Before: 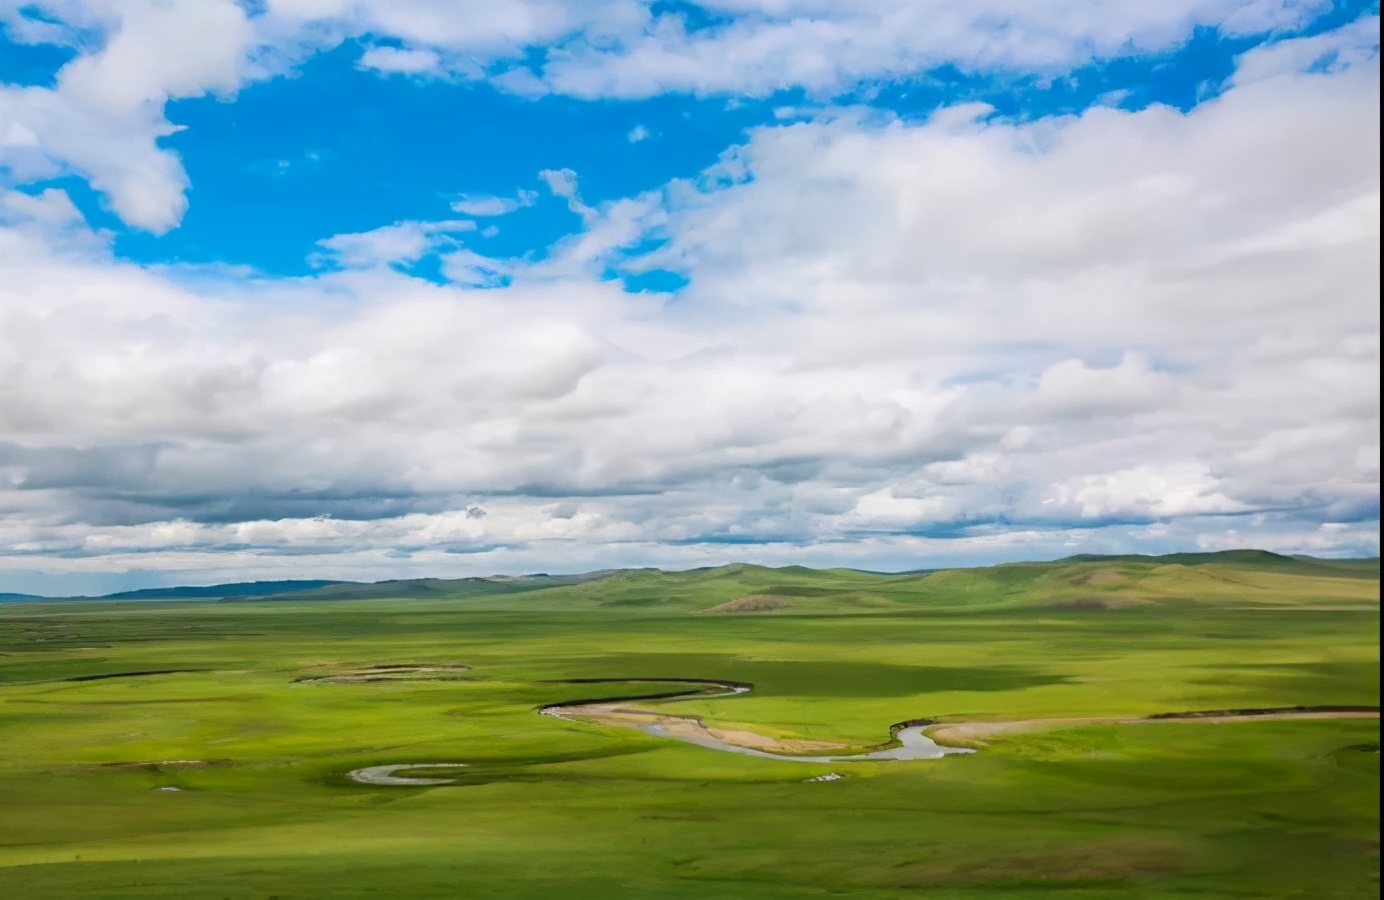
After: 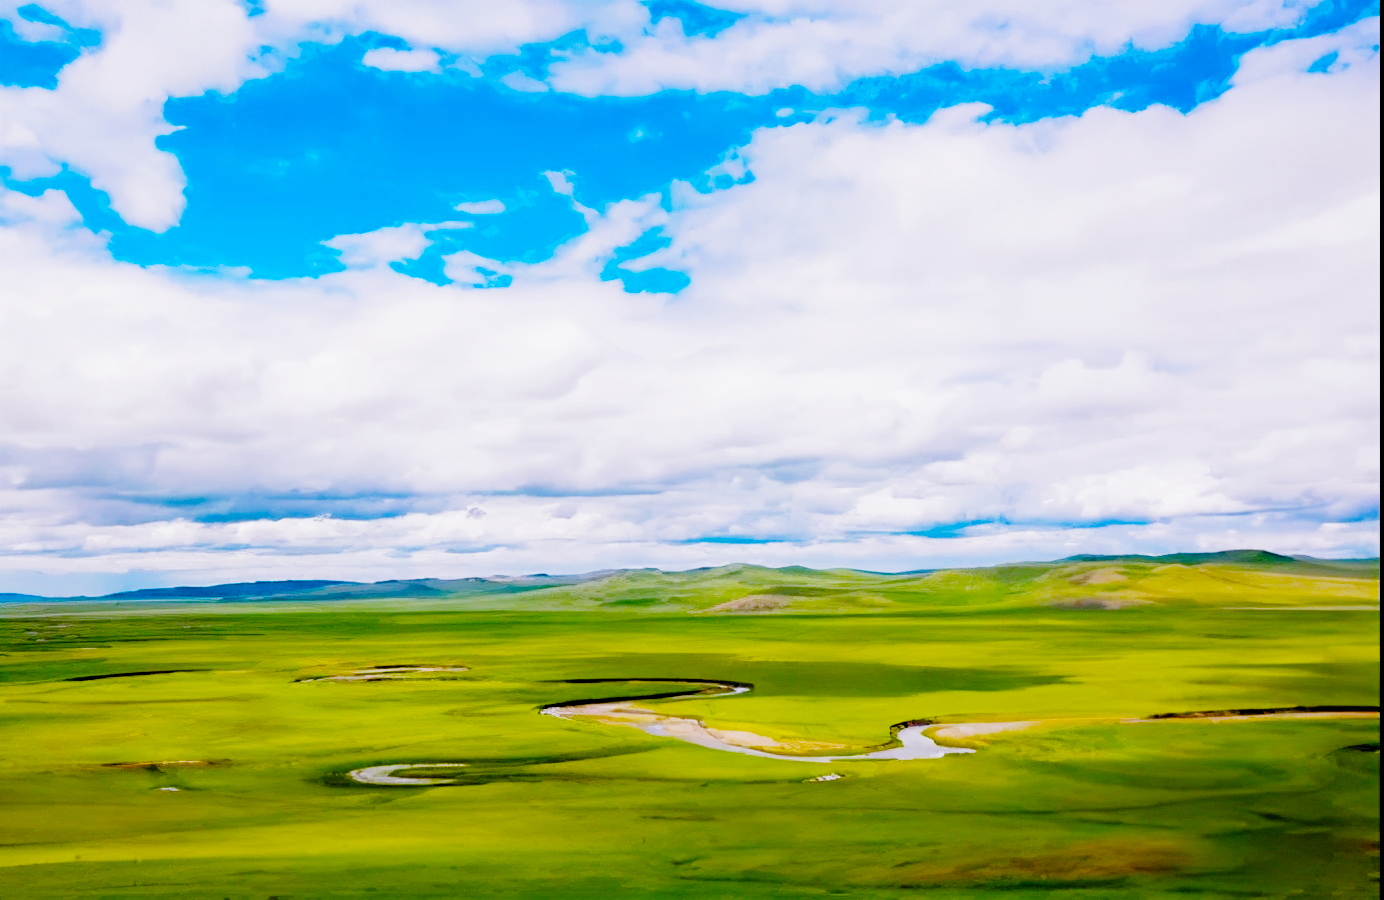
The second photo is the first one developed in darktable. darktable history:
color balance rgb: linear chroma grading › global chroma 10%, perceptual saturation grading › global saturation 40%, perceptual brilliance grading › global brilliance 30%, global vibrance 20%
filmic rgb: black relative exposure -2.85 EV, white relative exposure 4.56 EV, hardness 1.77, contrast 1.25, preserve chrominance no, color science v5 (2021)
white balance: red 1.042, blue 1.17
